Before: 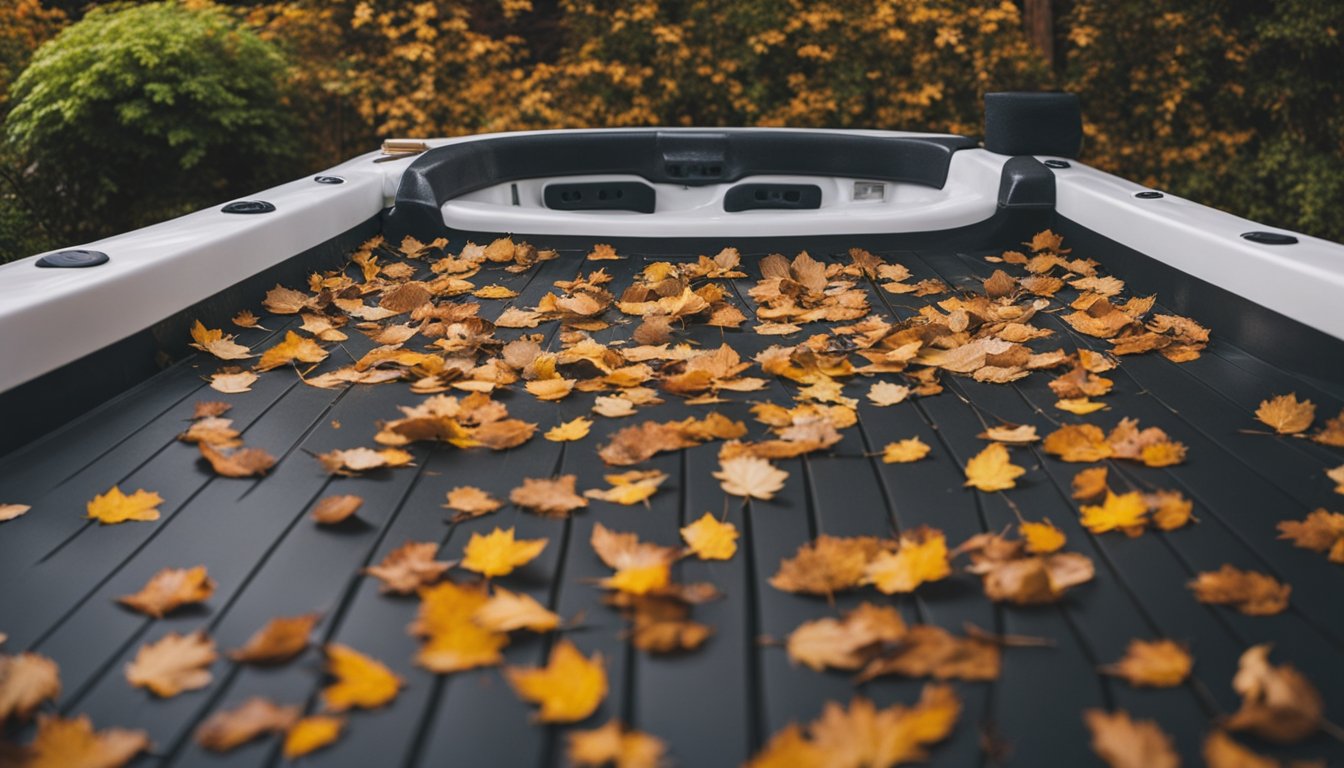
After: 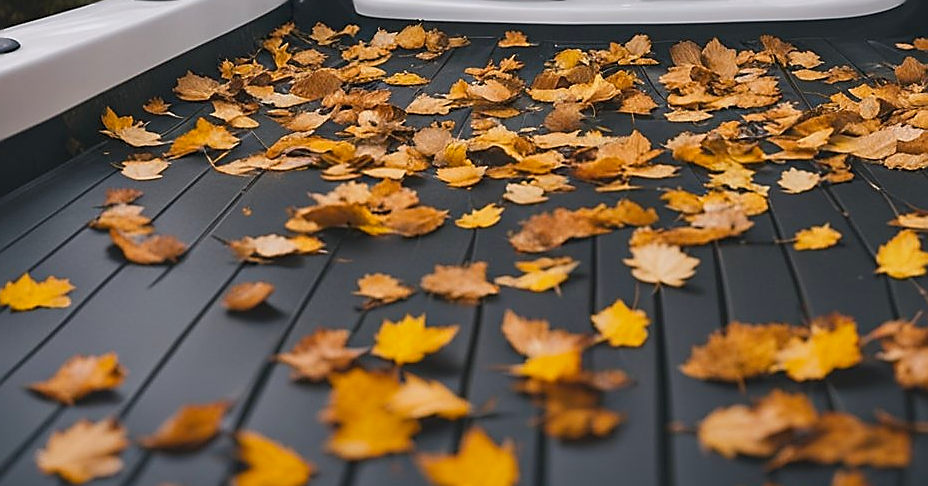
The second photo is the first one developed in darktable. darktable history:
sharpen: radius 1.366, amount 1.259, threshold 0.646
crop: left 6.625%, top 27.789%, right 24.27%, bottom 8.811%
color balance rgb: linear chroma grading › global chroma 14.417%, perceptual saturation grading › global saturation 0.971%, perceptual brilliance grading › global brilliance 2.037%, perceptual brilliance grading › highlights -3.971%
